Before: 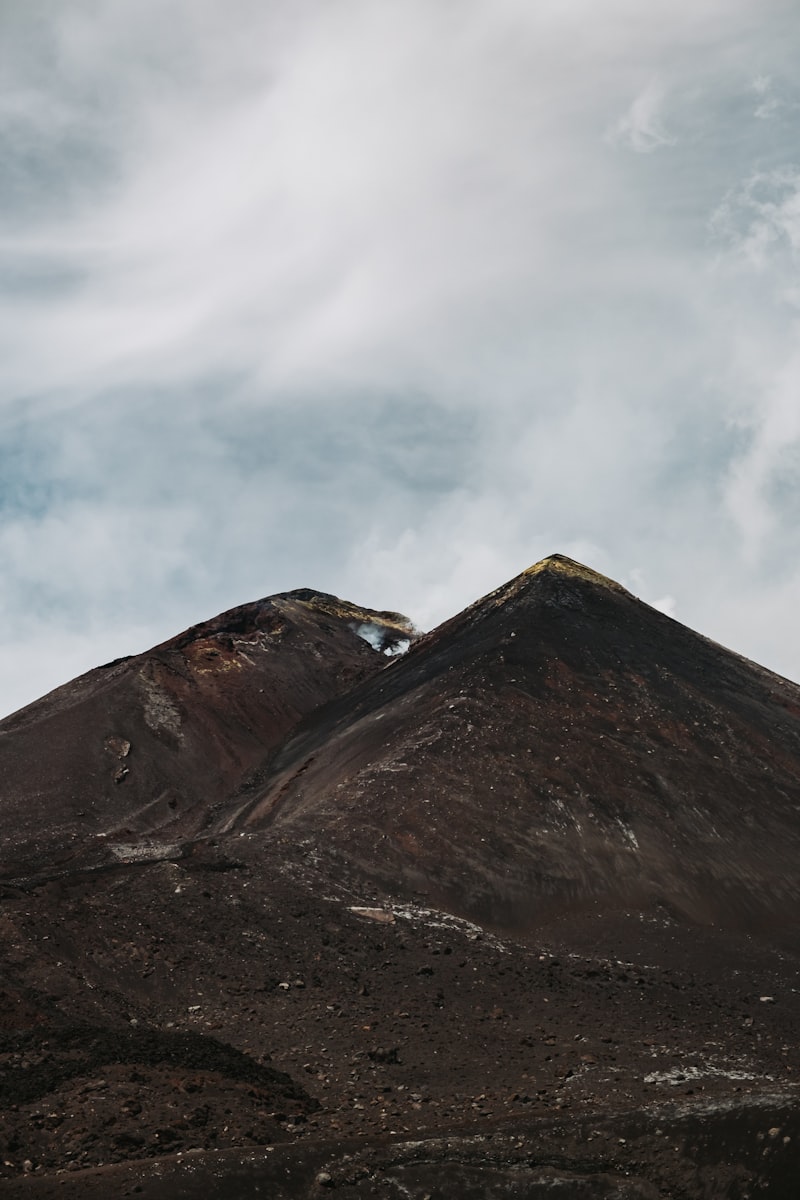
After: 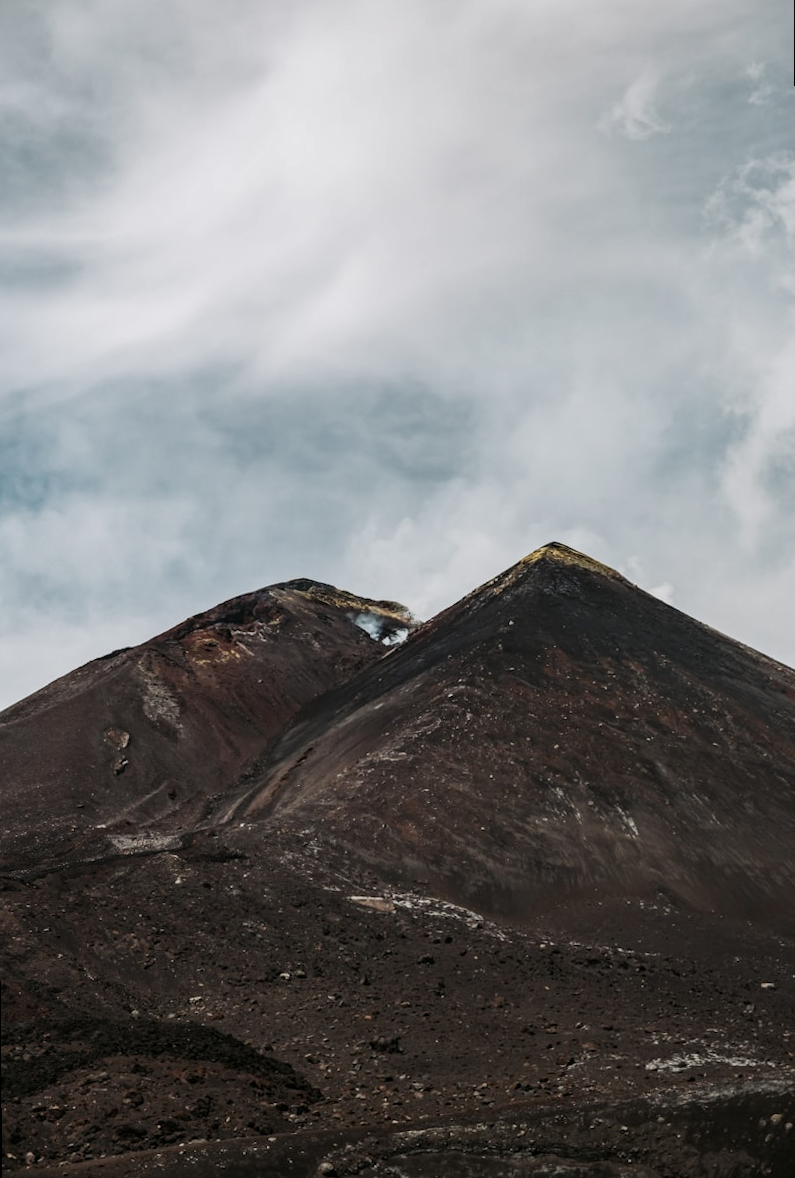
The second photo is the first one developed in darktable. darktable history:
local contrast: on, module defaults
rotate and perspective: rotation -0.45°, automatic cropping original format, crop left 0.008, crop right 0.992, crop top 0.012, crop bottom 0.988
